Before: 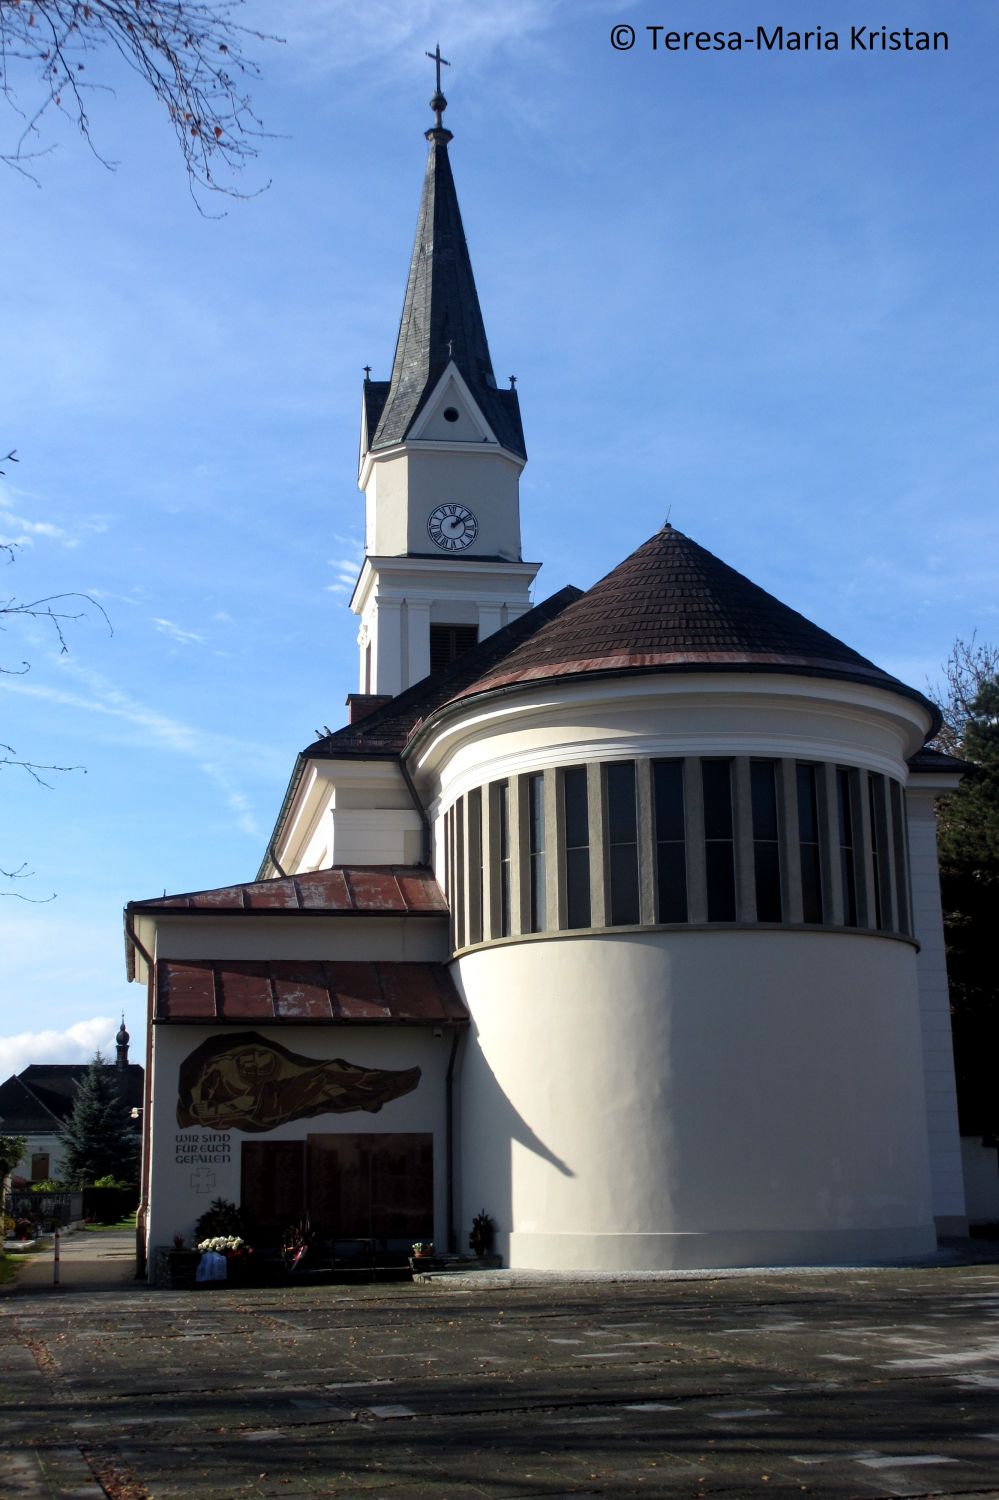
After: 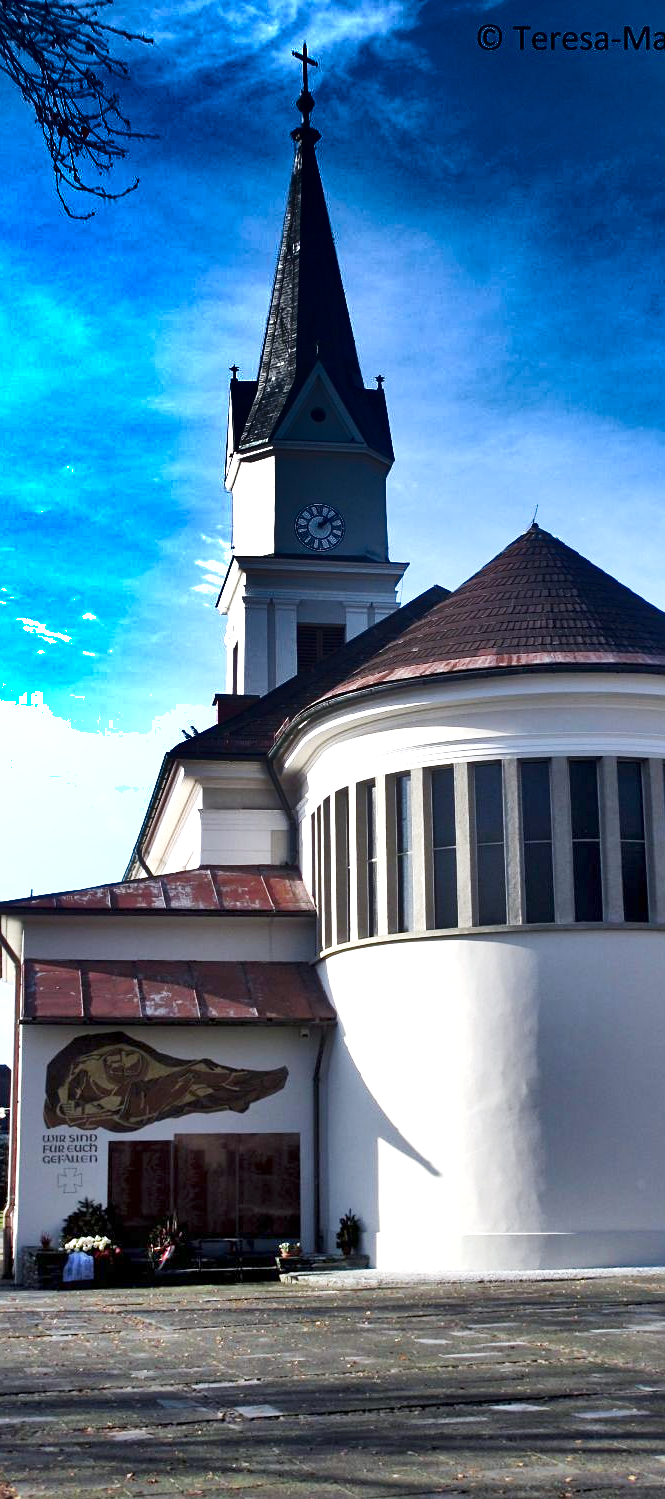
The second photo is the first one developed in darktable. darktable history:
sharpen: amount 0.217
crop and rotate: left 13.367%, right 19.98%
exposure: exposure 1.09 EV, compensate highlight preservation false
shadows and highlights: radius 123.23, shadows 98.32, white point adjustment -3, highlights -99.6, soften with gaussian
base curve: curves: ch0 [(0, 0) (0.204, 0.334) (0.55, 0.733) (1, 1)], preserve colors none
color calibration: illuminant as shot in camera, x 0.358, y 0.373, temperature 4628.91 K, saturation algorithm version 1 (2020)
